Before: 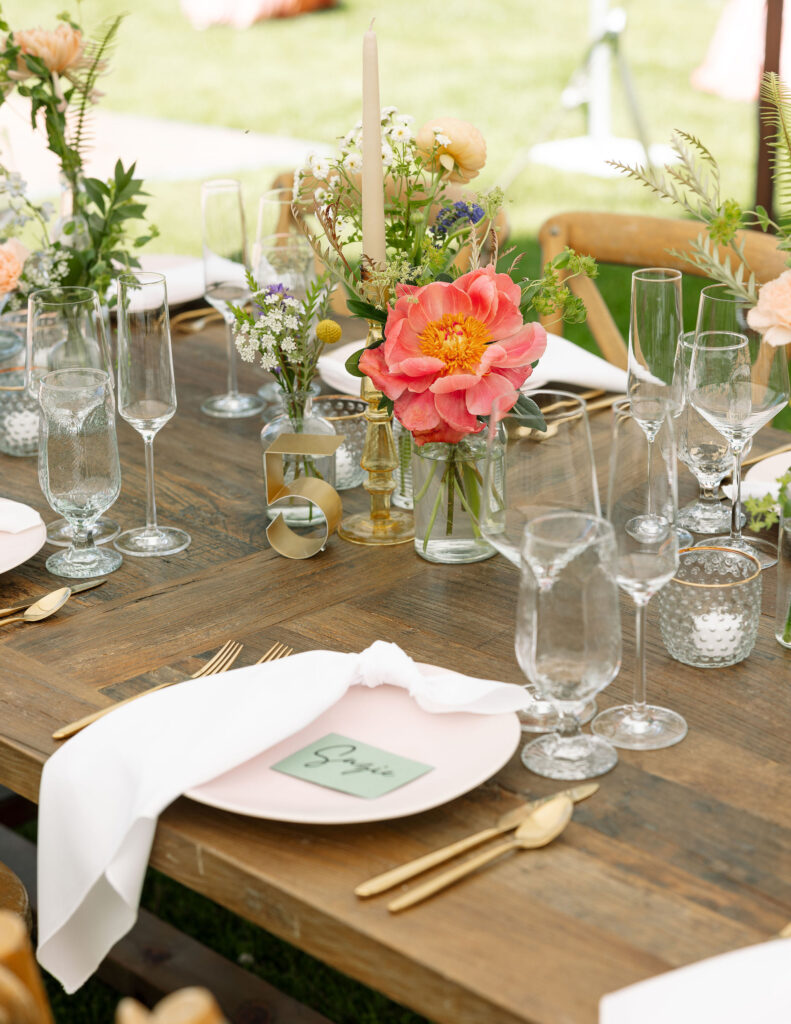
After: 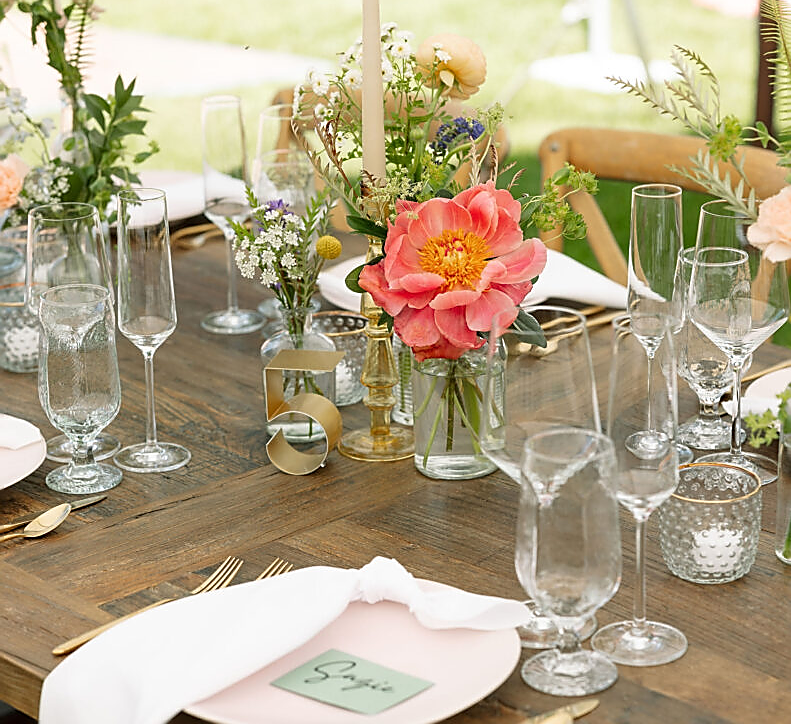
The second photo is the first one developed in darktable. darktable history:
crop and rotate: top 8.293%, bottom 20.996%
sharpen: radius 1.4, amount 1.25, threshold 0.7
